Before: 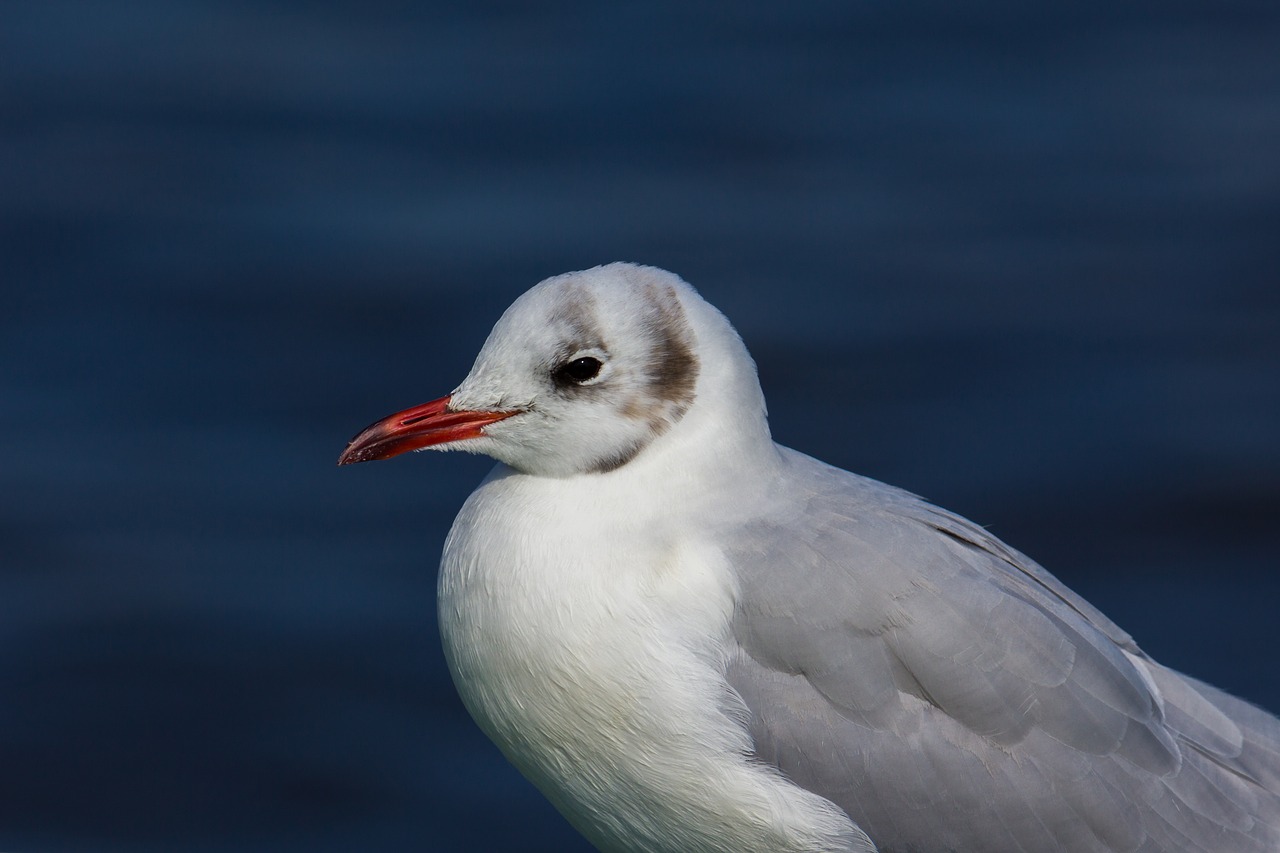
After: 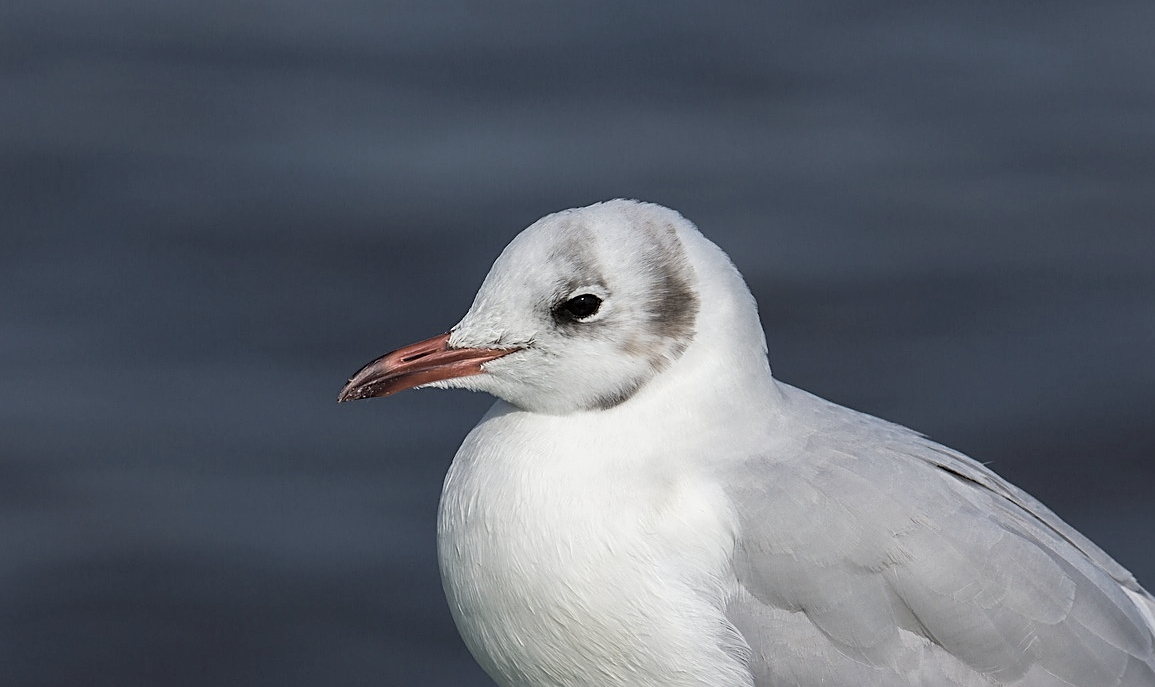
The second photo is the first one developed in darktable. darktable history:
crop: top 7.434%, right 9.711%, bottom 11.969%
exposure: exposure 0.187 EV, compensate highlight preservation false
sharpen: on, module defaults
contrast brightness saturation: brightness 0.185, saturation -0.486
